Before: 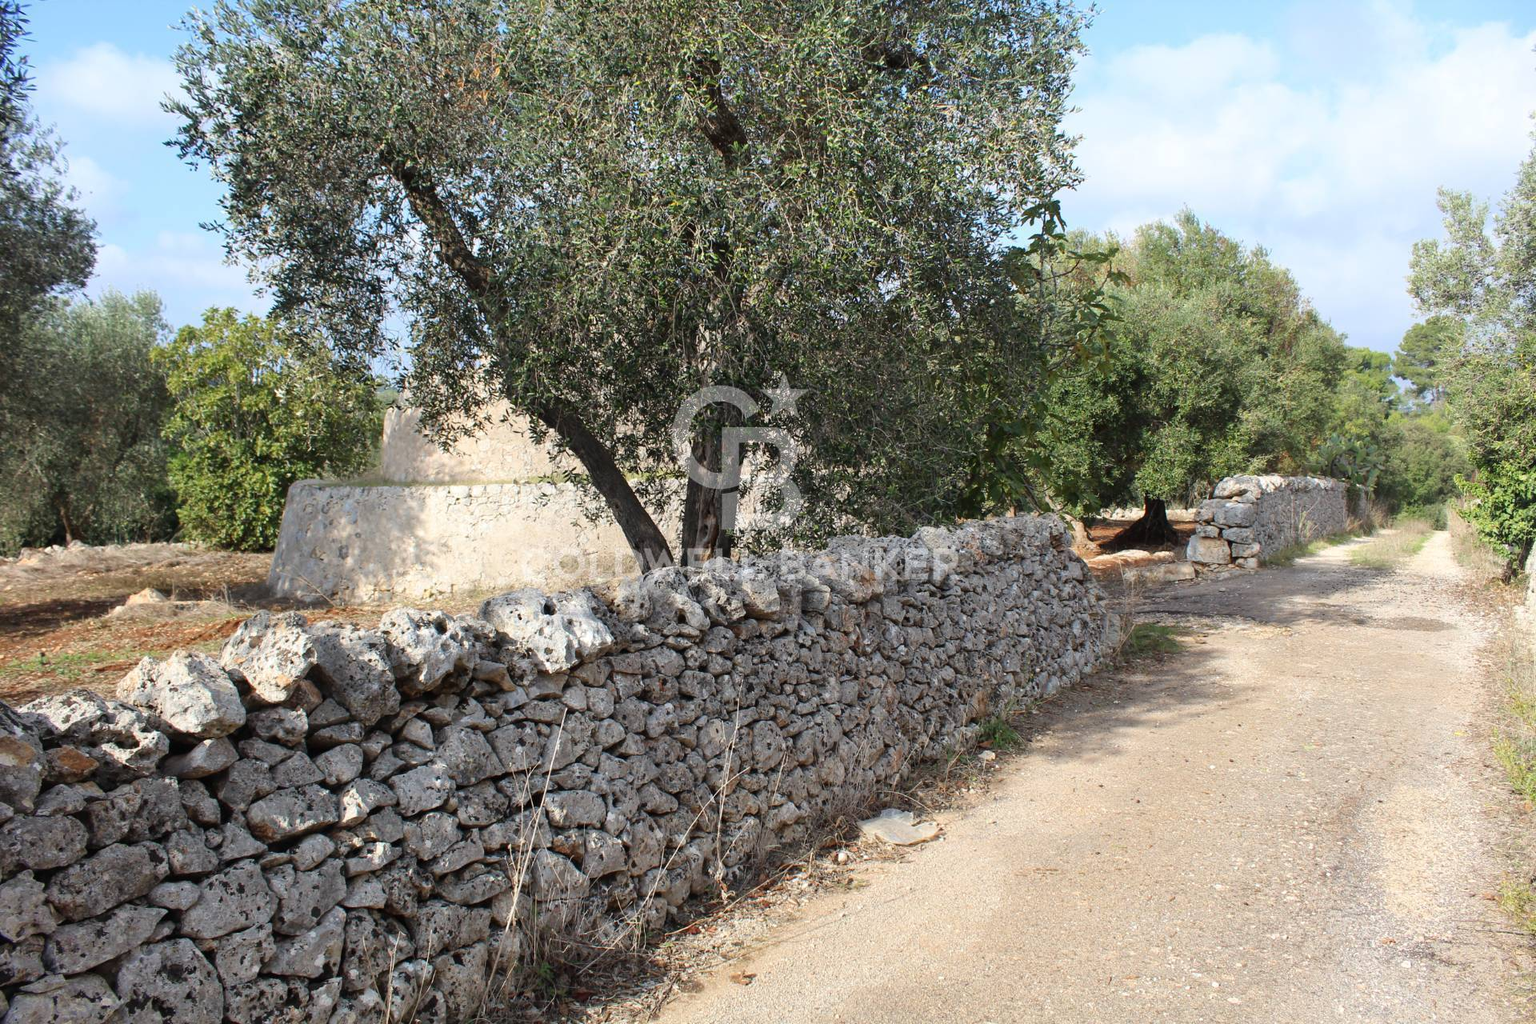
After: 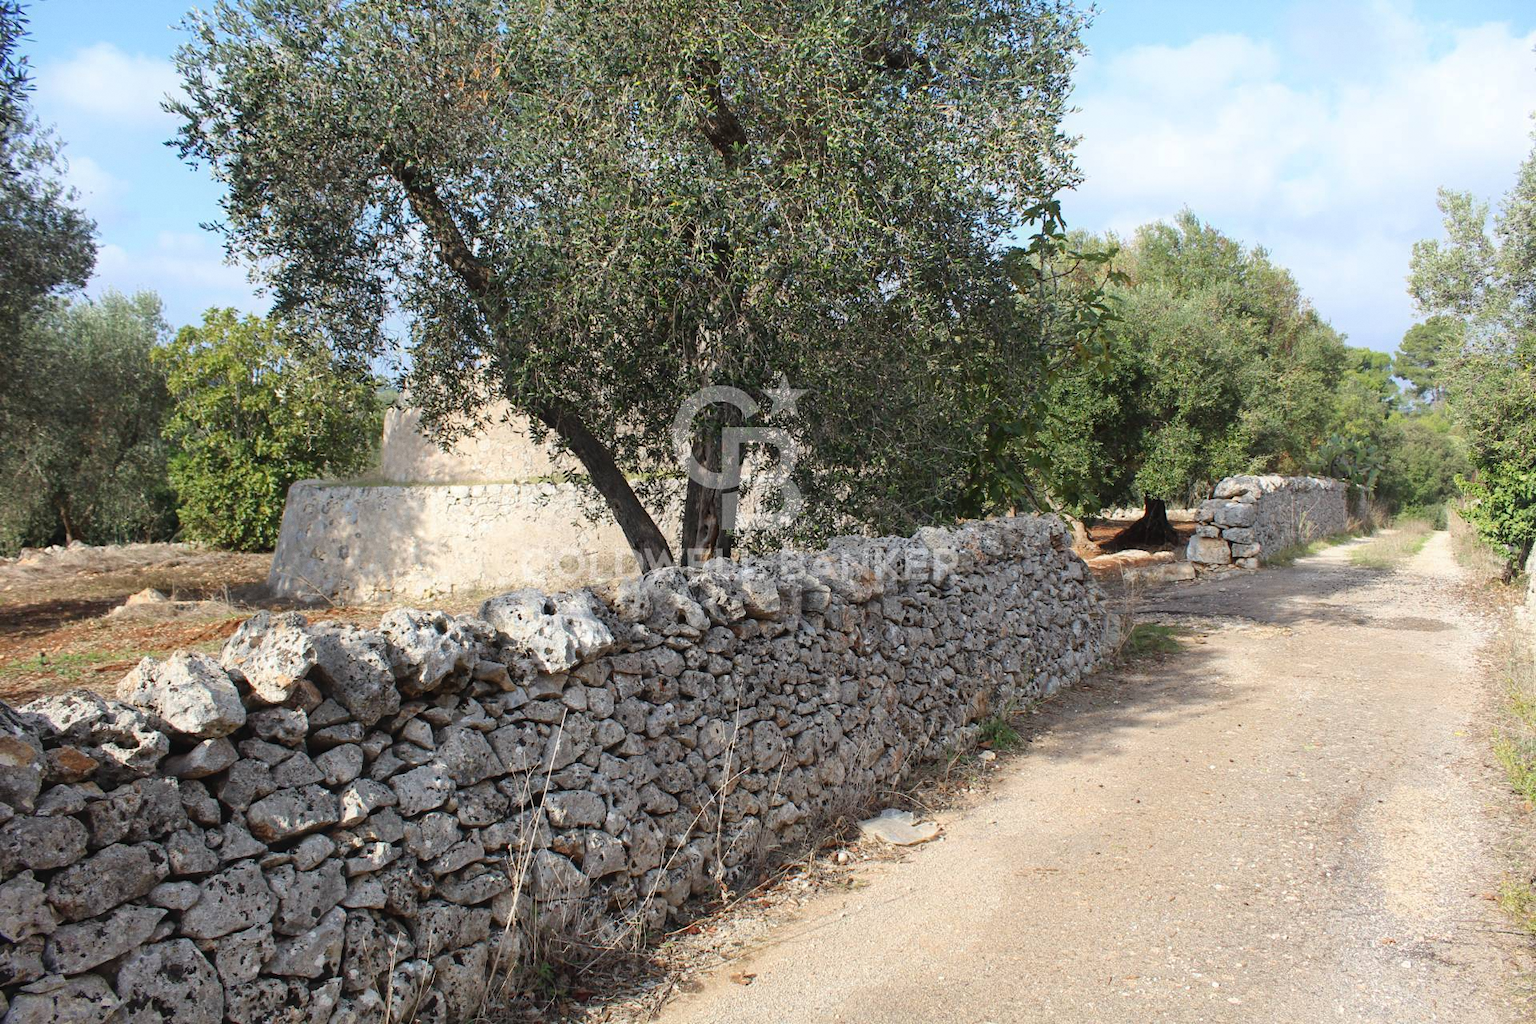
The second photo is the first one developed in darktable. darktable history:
grain: coarseness 0.09 ISO, strength 10%
contrast equalizer: y [[0.5, 0.5, 0.468, 0.5, 0.5, 0.5], [0.5 ×6], [0.5 ×6], [0 ×6], [0 ×6]]
